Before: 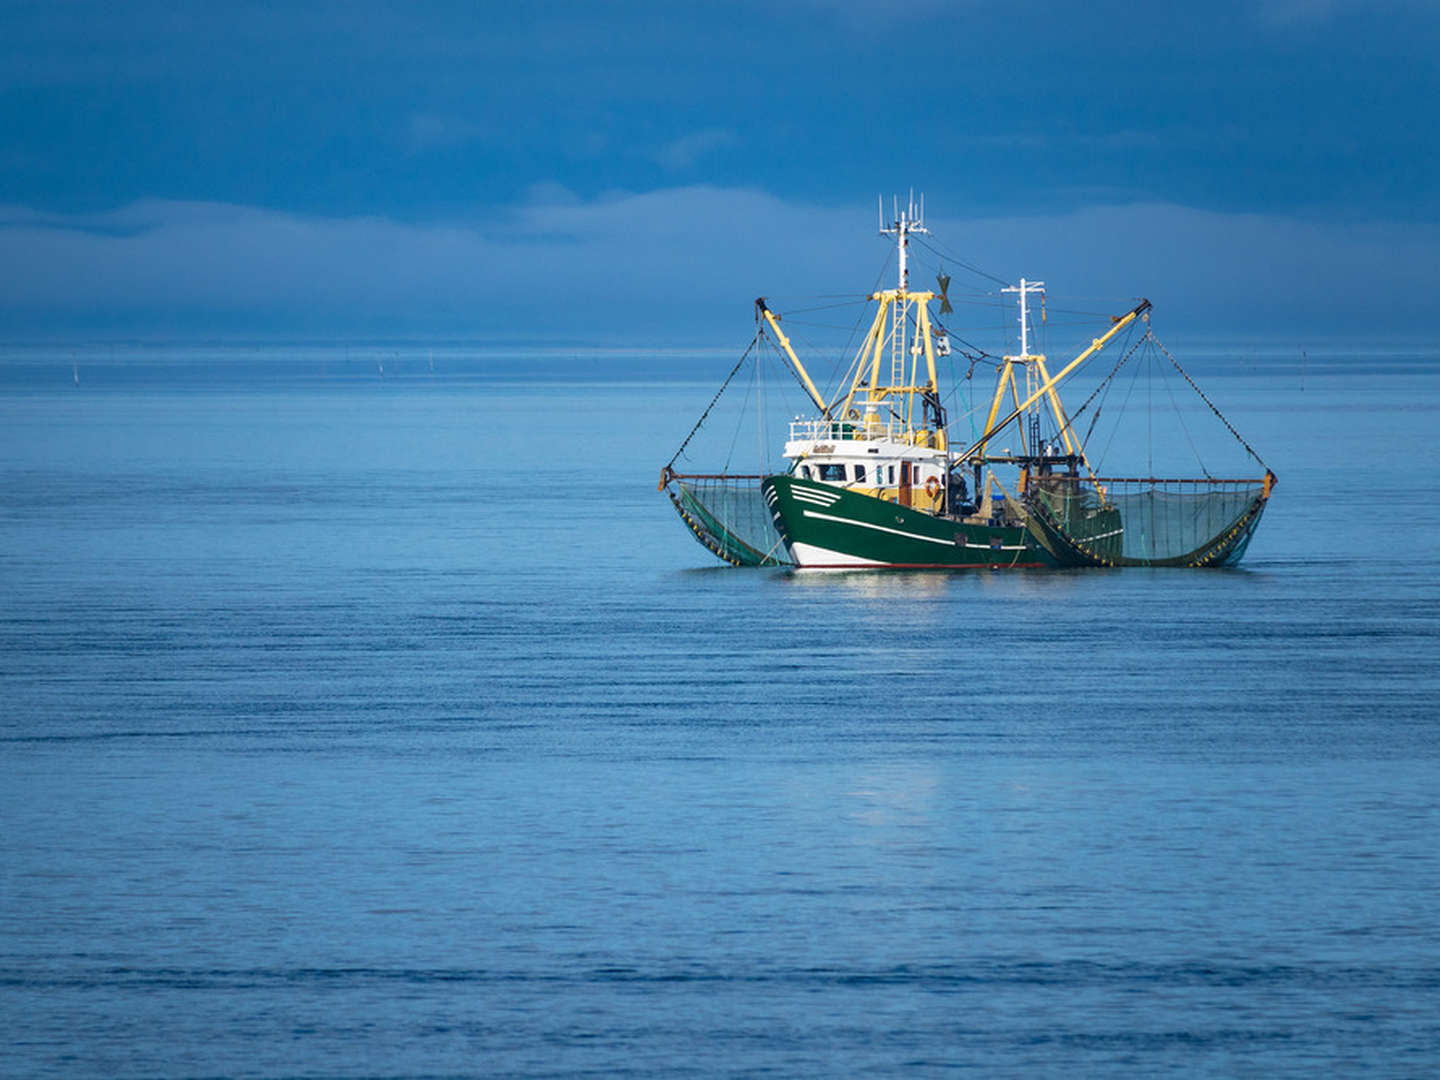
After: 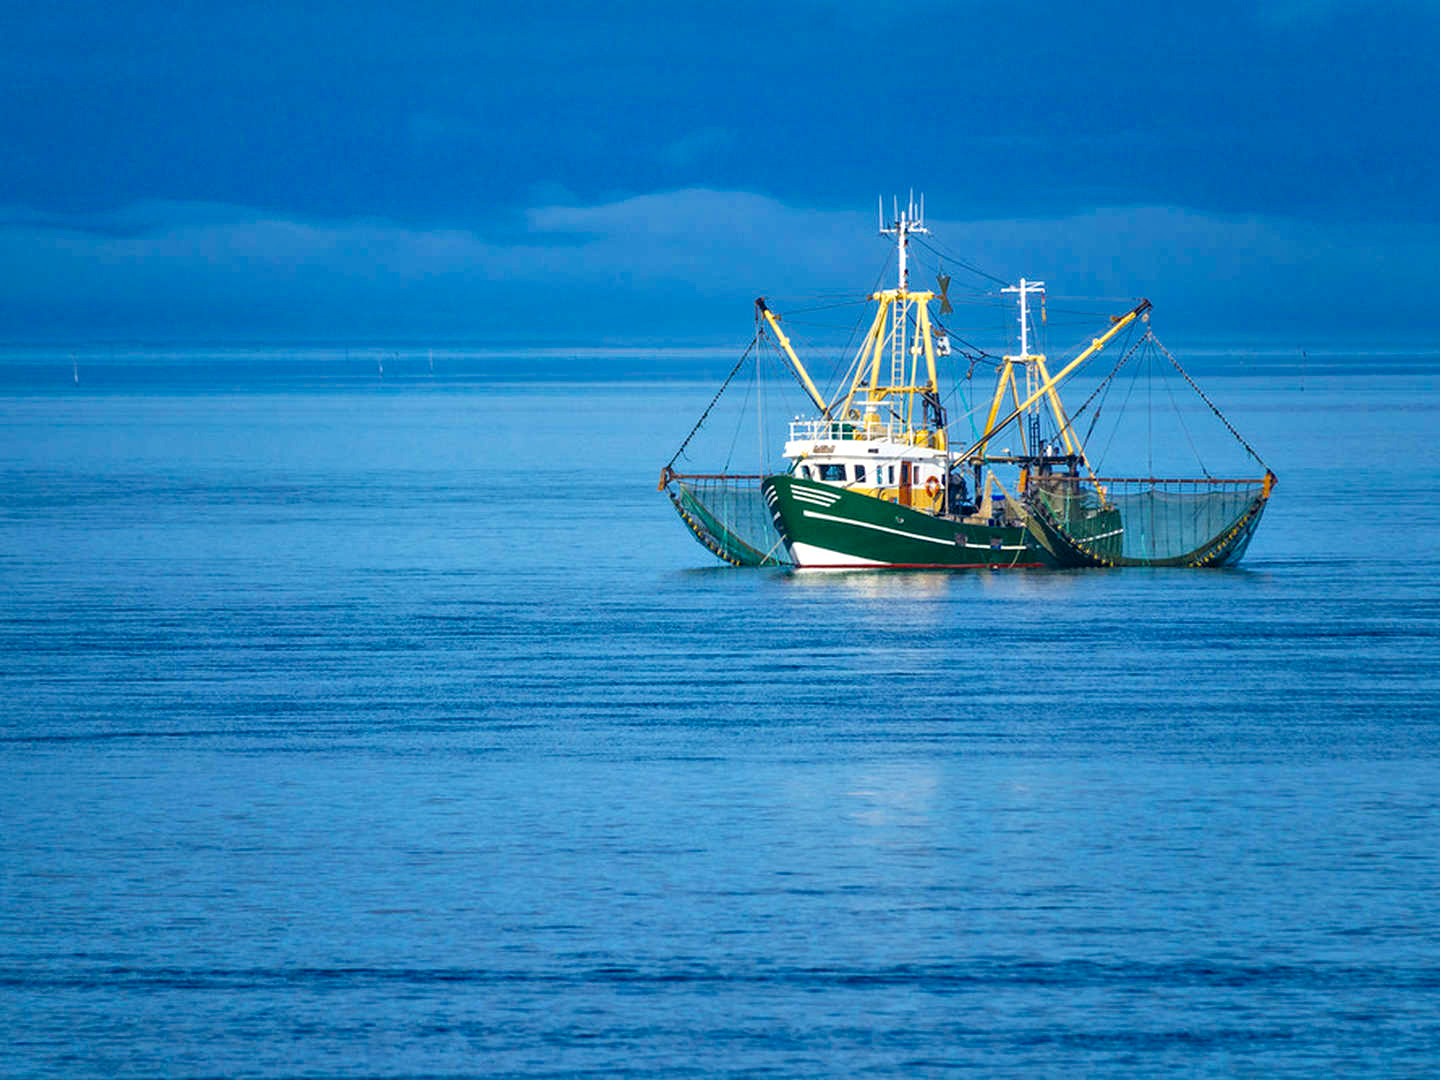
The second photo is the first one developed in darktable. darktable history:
color balance rgb: linear chroma grading › shadows 16%, perceptual saturation grading › global saturation 8%, perceptual saturation grading › shadows 4%, perceptual brilliance grading › global brilliance 2%, perceptual brilliance grading › highlights 8%, perceptual brilliance grading › shadows -4%, global vibrance 16%, saturation formula JzAzBz (2021)
tone equalizer: -8 EV 0.001 EV, -7 EV -0.004 EV, -6 EV 0.009 EV, -5 EV 0.032 EV, -4 EV 0.276 EV, -3 EV 0.644 EV, -2 EV 0.584 EV, -1 EV 0.187 EV, +0 EV 0.024 EV
shadows and highlights: radius 125.46, shadows 30.51, highlights -30.51, low approximation 0.01, soften with gaussian
